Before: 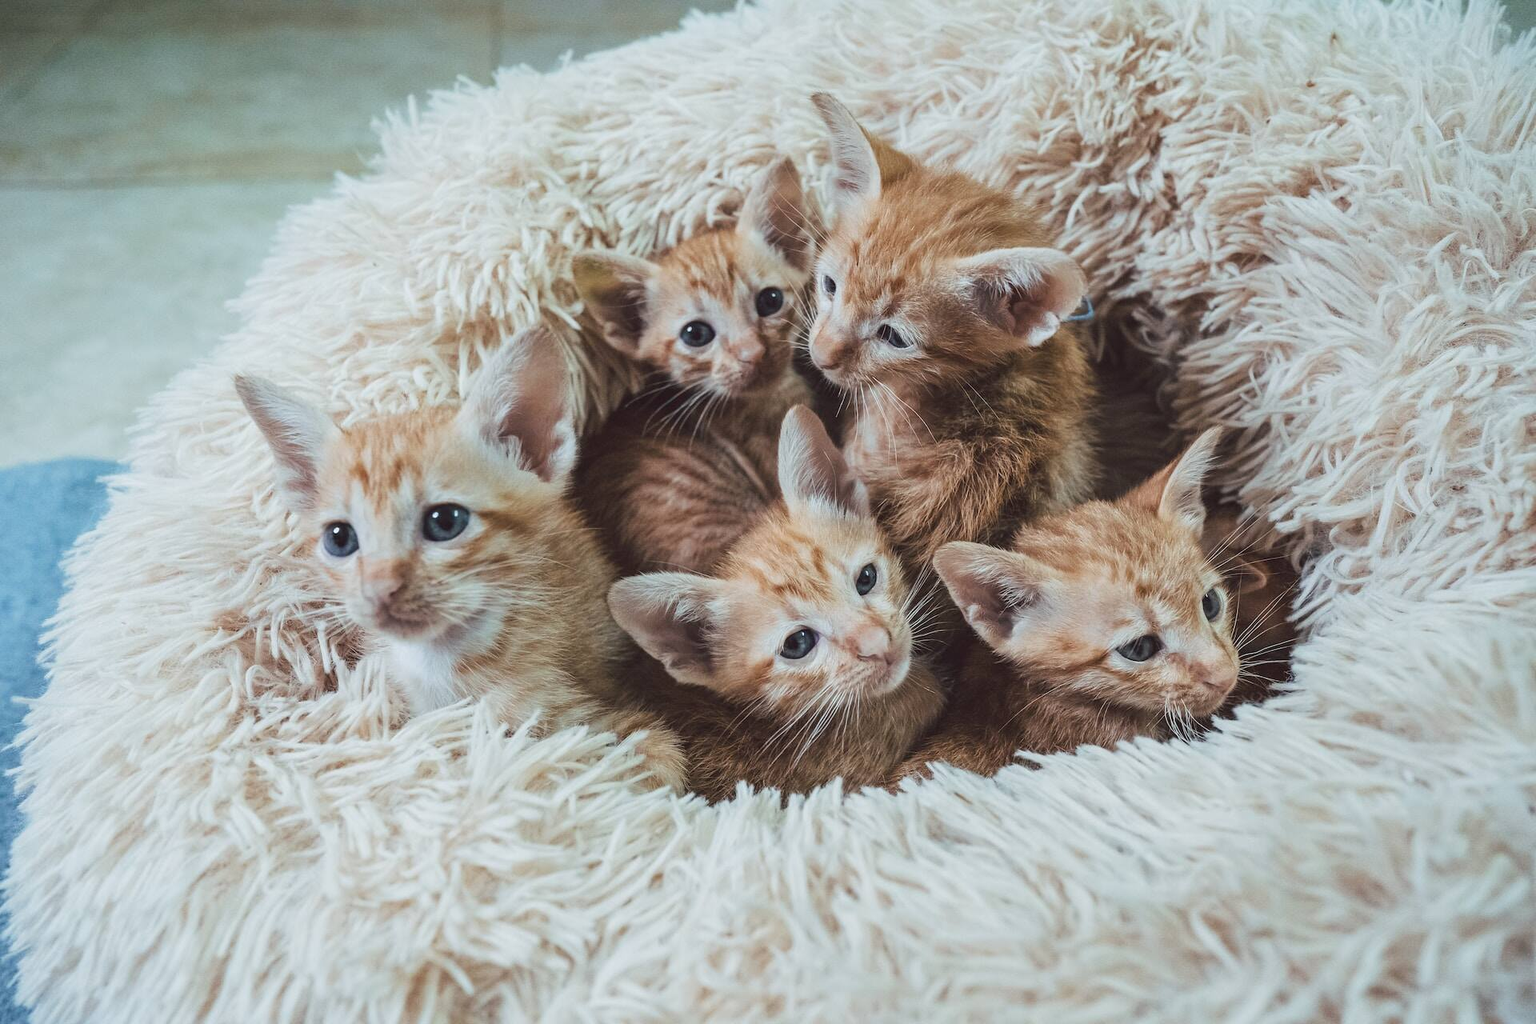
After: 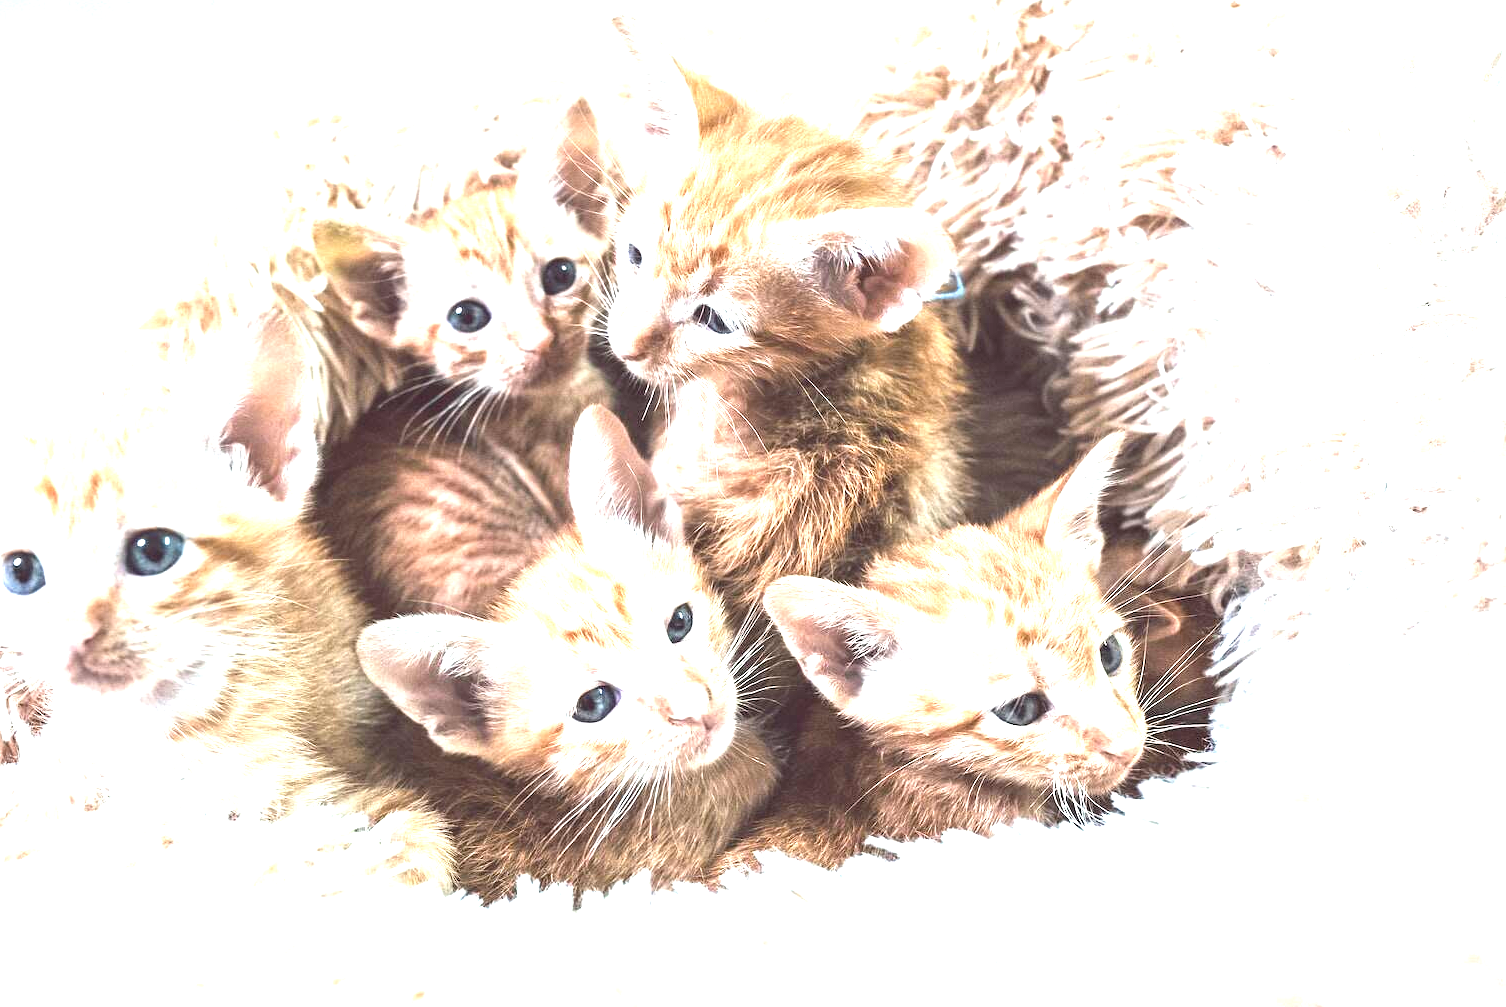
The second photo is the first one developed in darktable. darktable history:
crop and rotate: left 21.025%, top 7.924%, right 0.502%, bottom 13.381%
levels: levels [0.026, 0.507, 0.987]
exposure: black level correction 0.001, exposure 1.997 EV, compensate exposure bias true, compensate highlight preservation false
